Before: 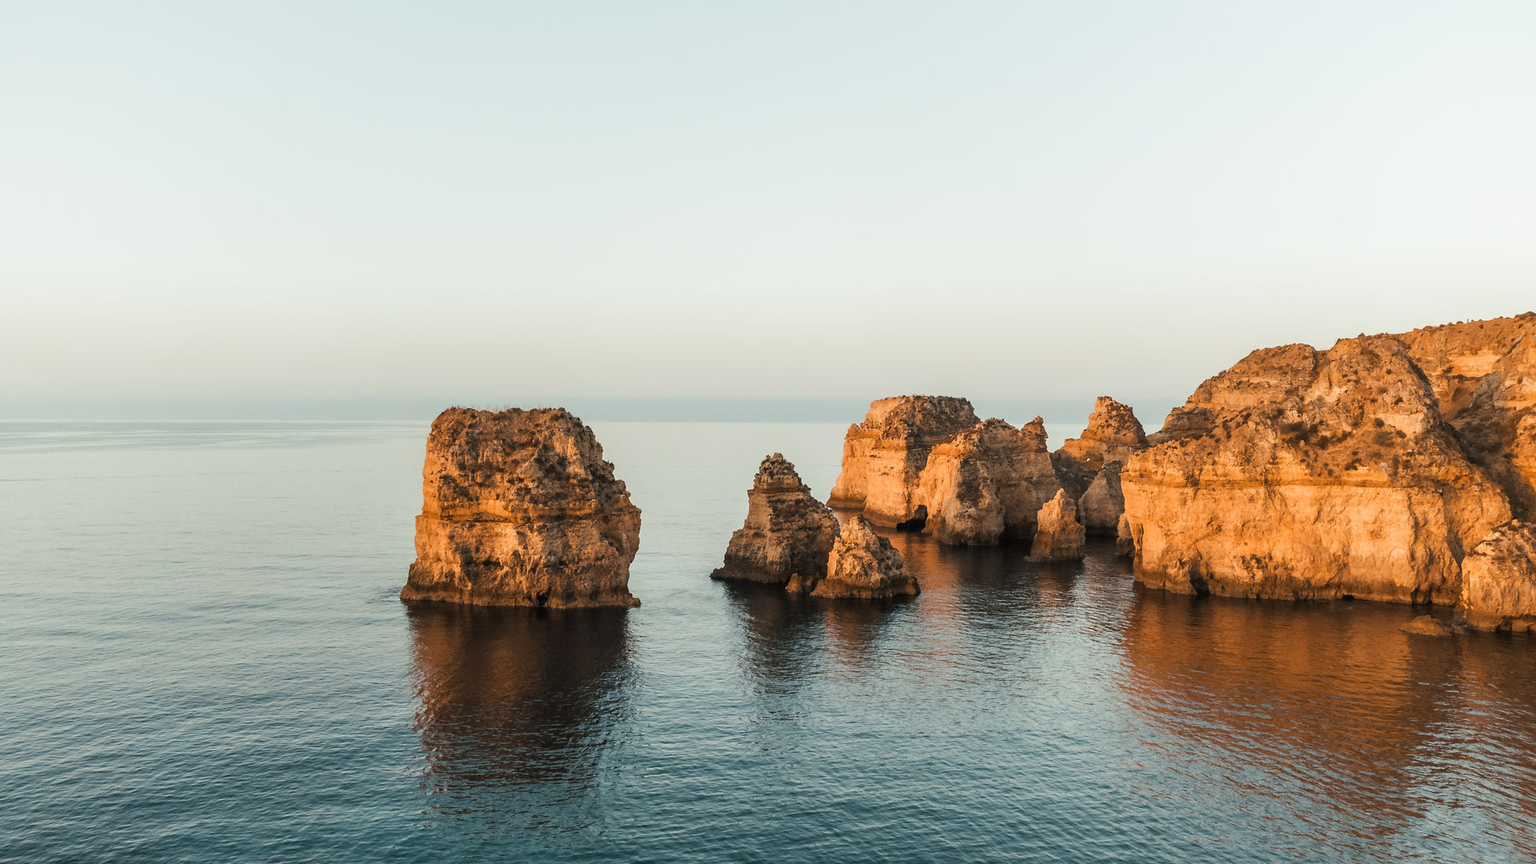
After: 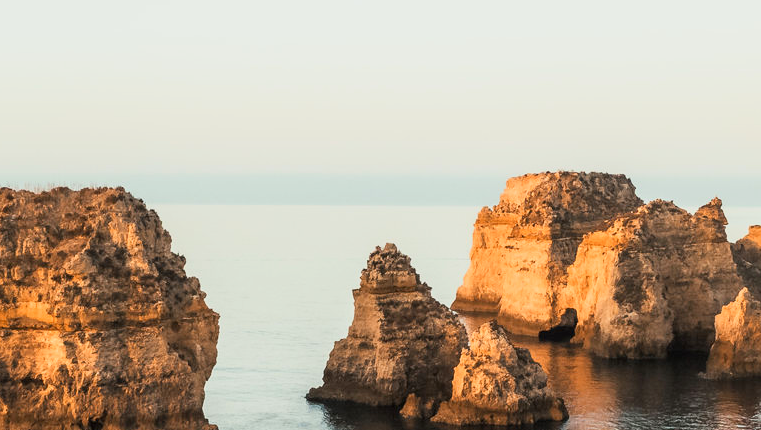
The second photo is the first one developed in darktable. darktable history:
crop: left 30.333%, top 29.996%, right 29.998%, bottom 30.115%
base curve: curves: ch0 [(0, 0) (0.088, 0.125) (0.176, 0.251) (0.354, 0.501) (0.613, 0.749) (1, 0.877)]
